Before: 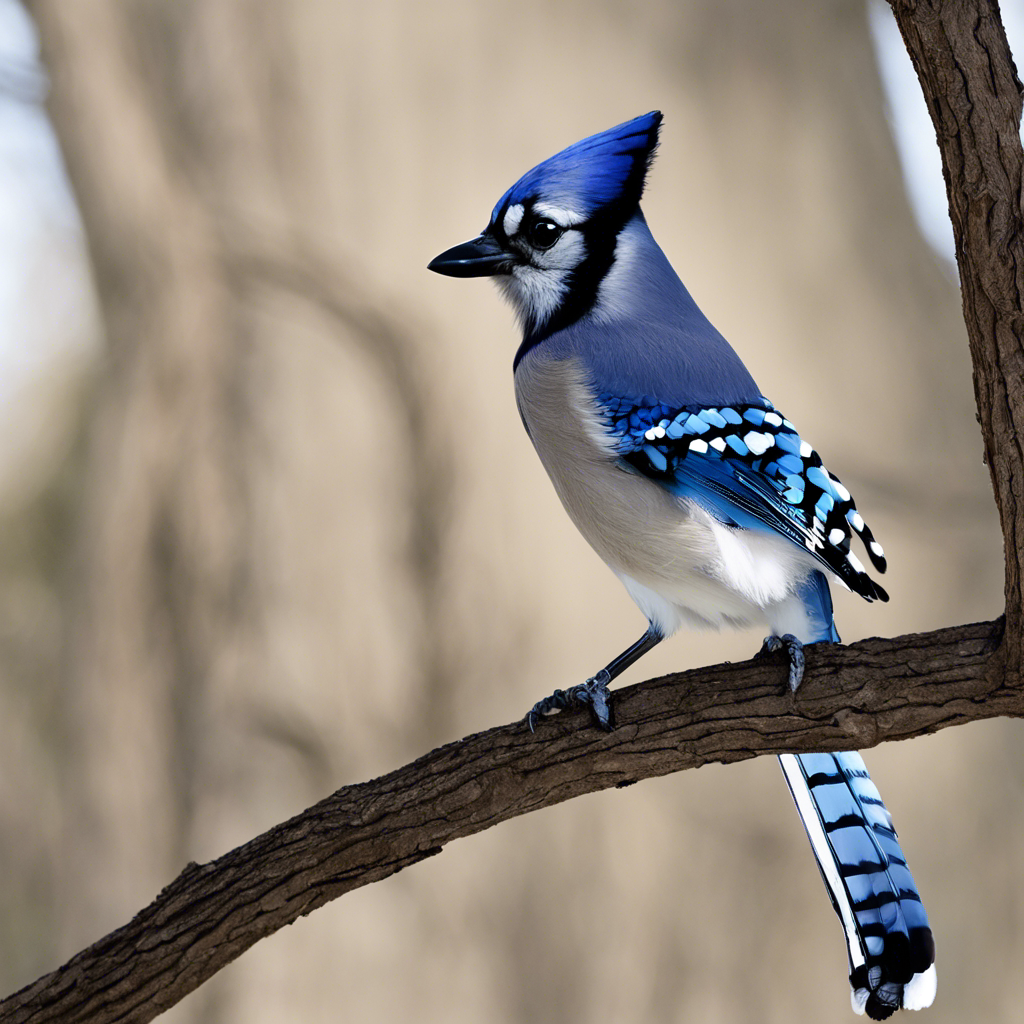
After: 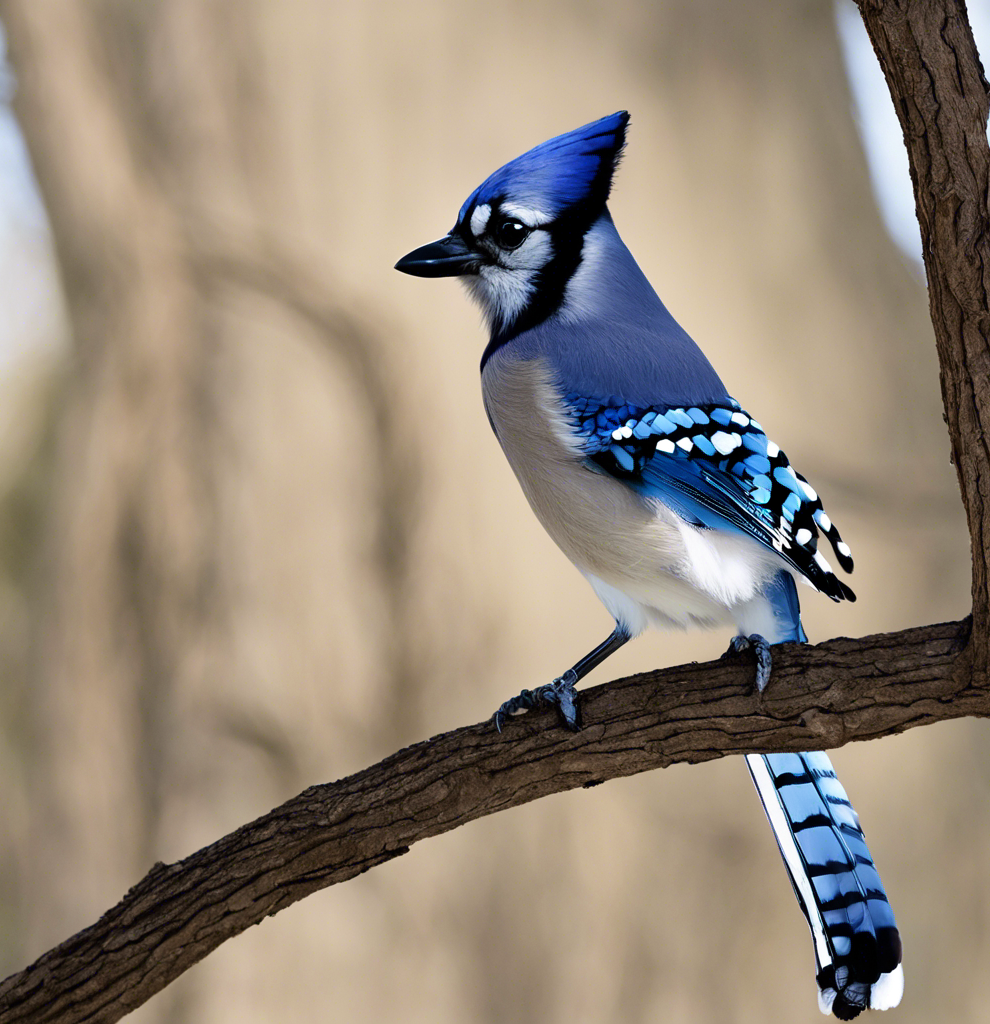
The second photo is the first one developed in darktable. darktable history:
velvia: on, module defaults
crop and rotate: left 3.238%
